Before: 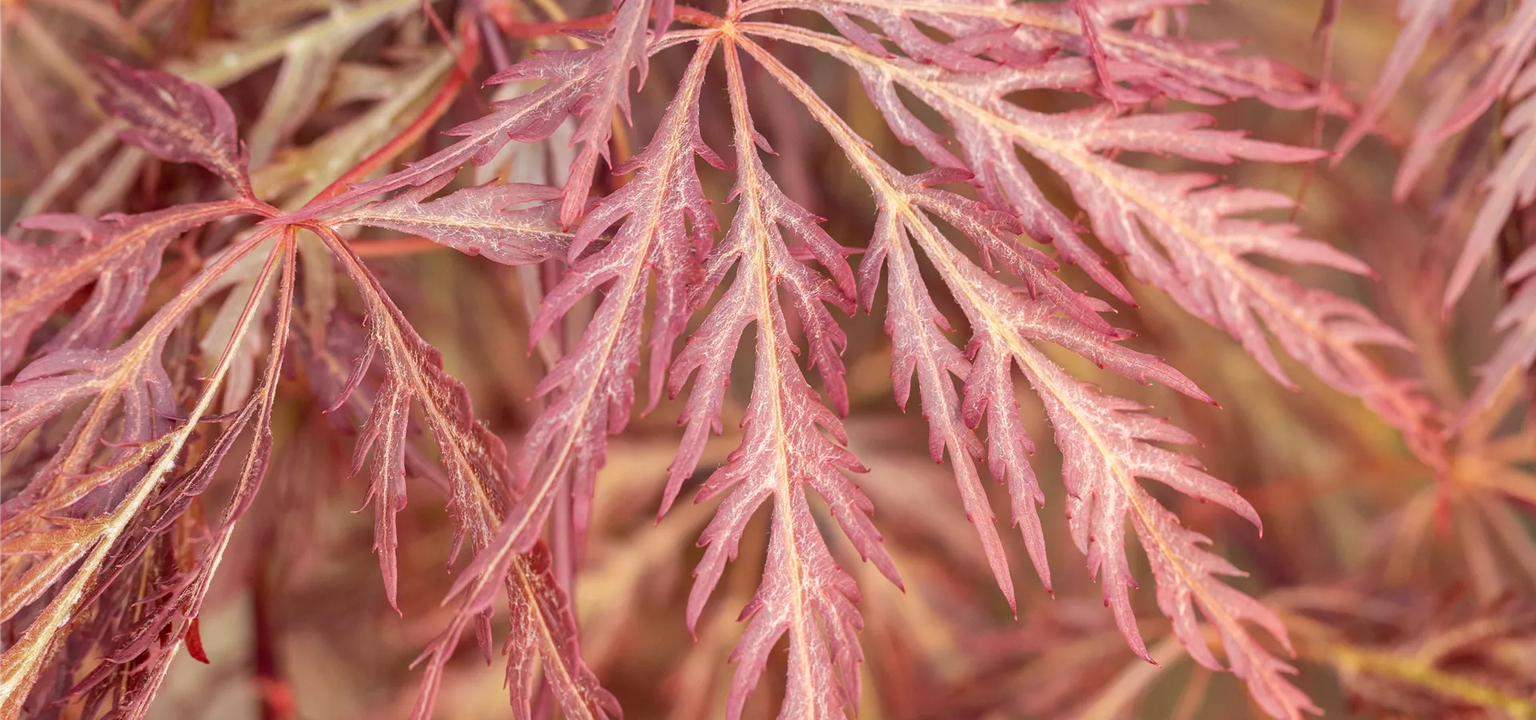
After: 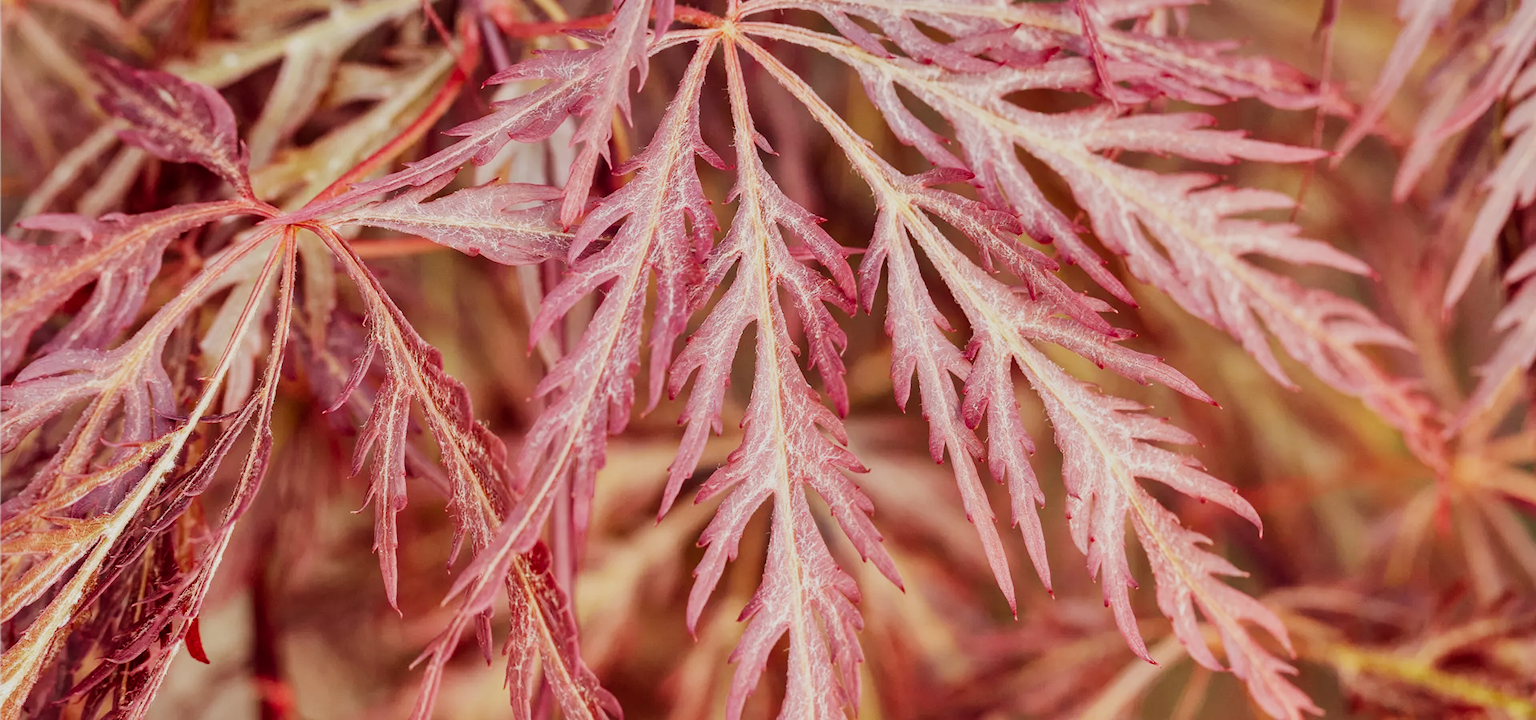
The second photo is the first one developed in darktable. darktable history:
sigmoid: contrast 1.7, skew -0.2, preserve hue 0%, red attenuation 0.1, red rotation 0.035, green attenuation 0.1, green rotation -0.017, blue attenuation 0.15, blue rotation -0.052, base primaries Rec2020
shadows and highlights: radius 108.52, shadows 40.68, highlights -72.88, low approximation 0.01, soften with gaussian
